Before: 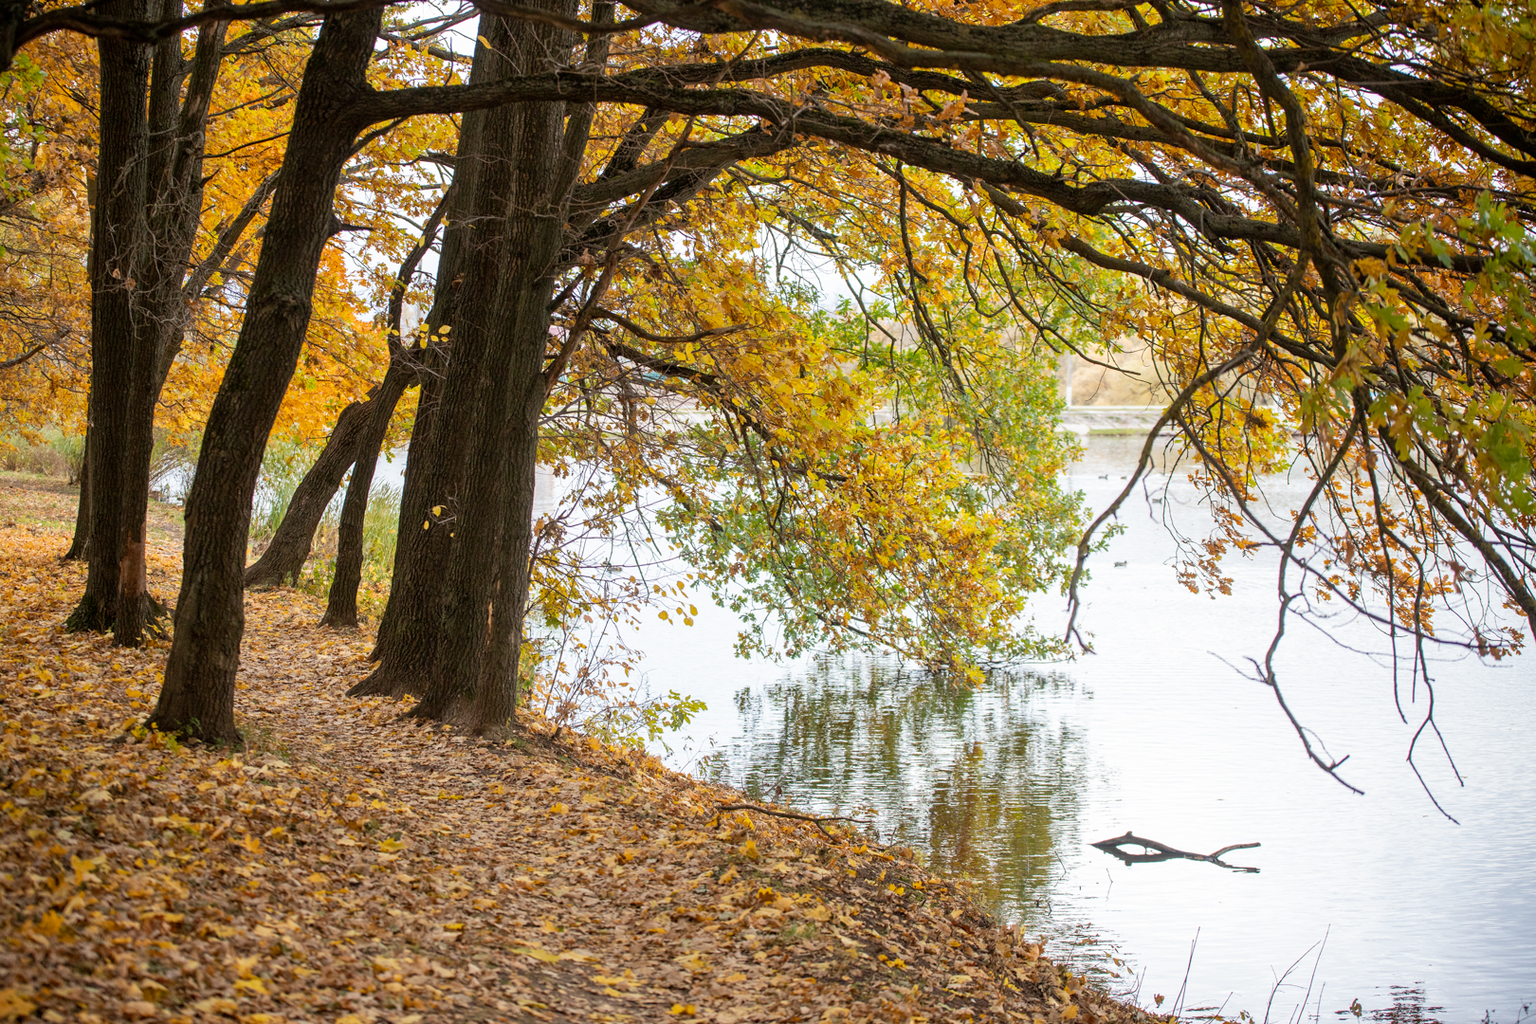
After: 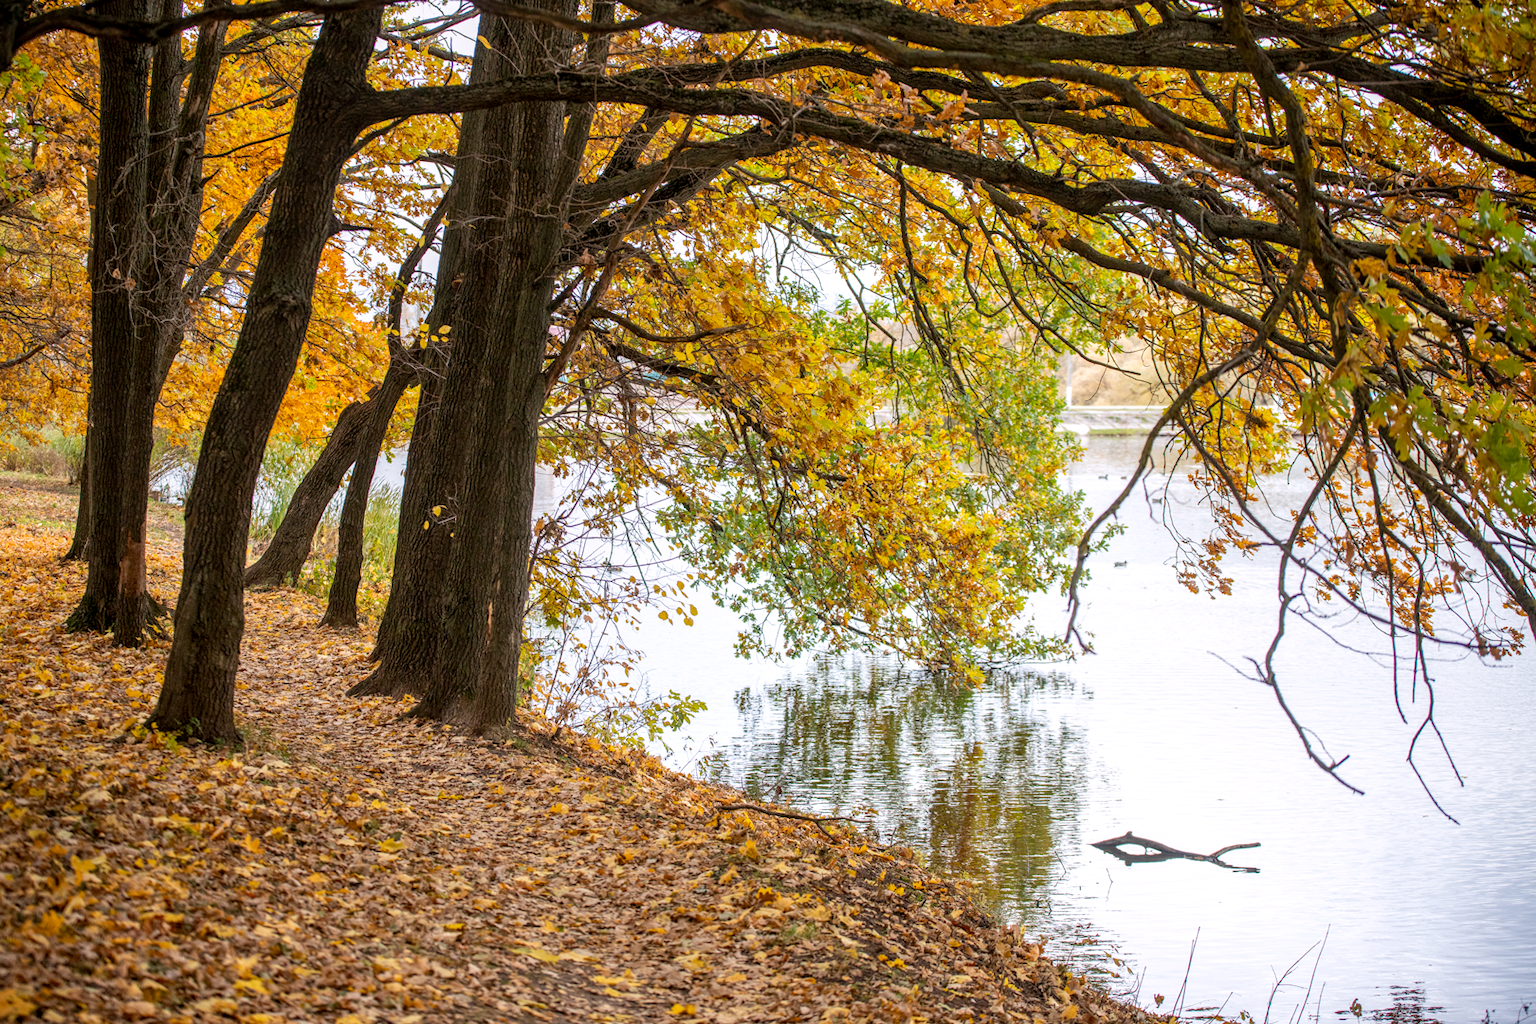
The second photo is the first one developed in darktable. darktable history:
exposure: compensate highlight preservation false
local contrast: on, module defaults
contrast brightness saturation: saturation 0.1
white balance: red 1.009, blue 1.027
